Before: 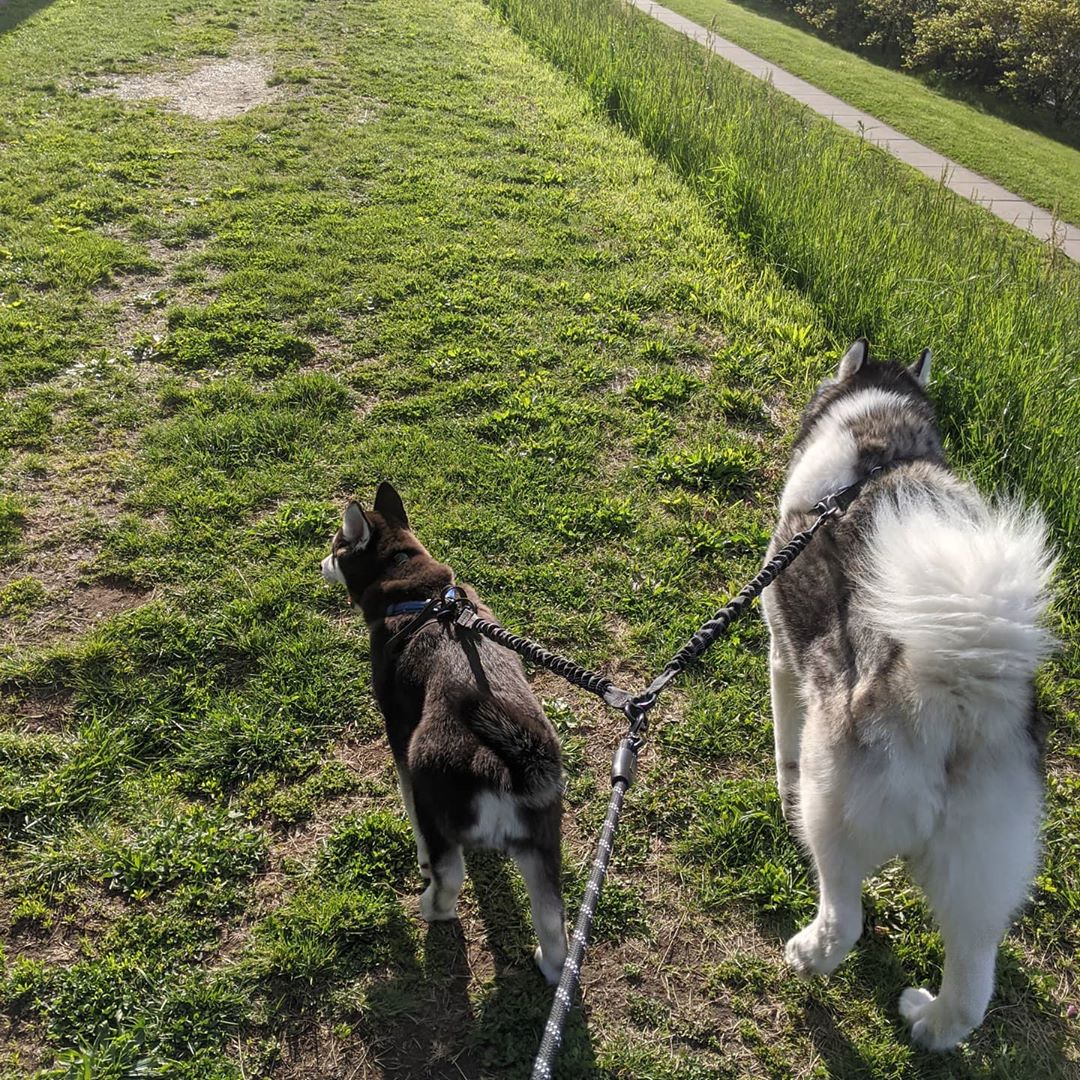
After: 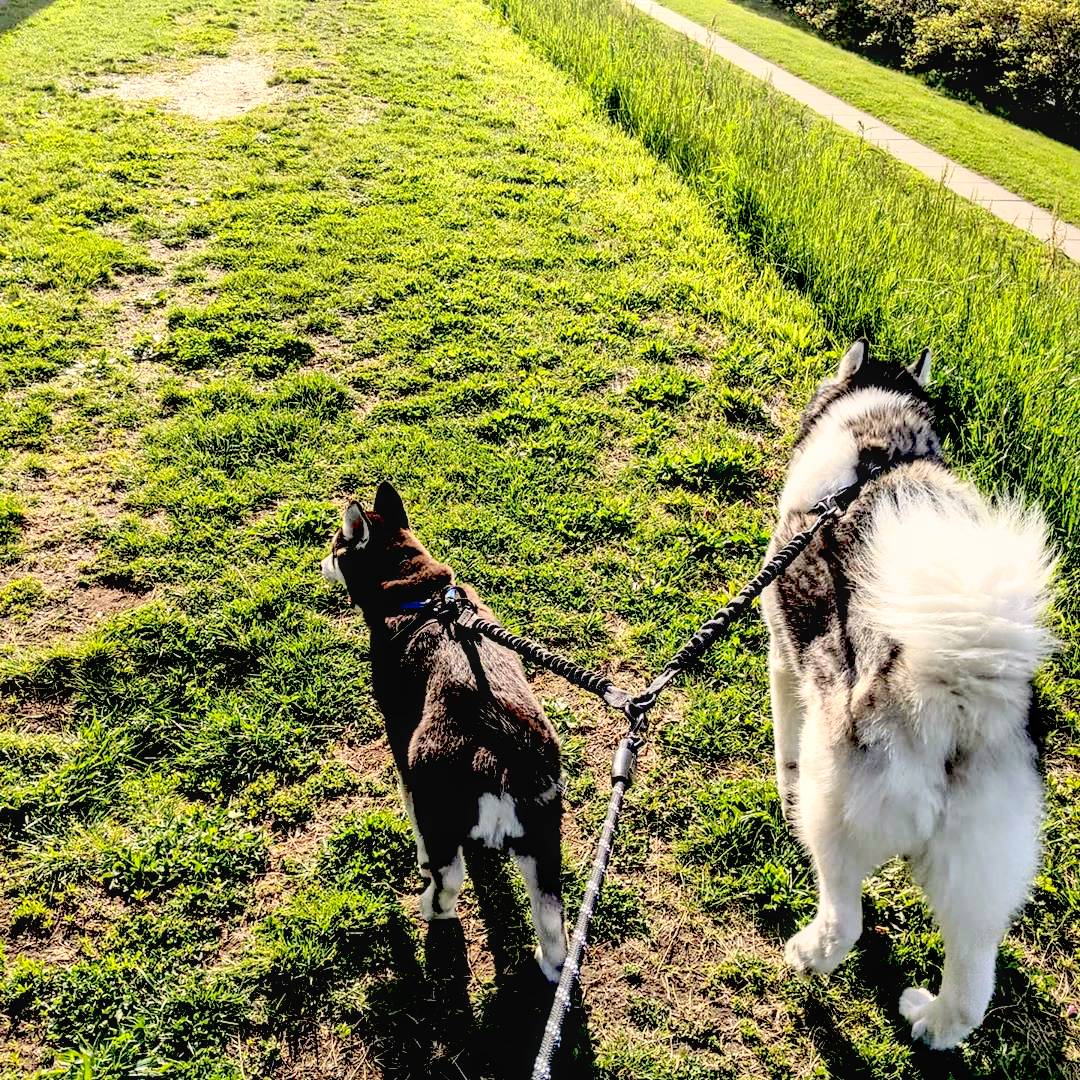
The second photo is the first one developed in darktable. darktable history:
exposure: black level correction 0.039, exposure 0.499 EV, compensate exposure bias true, compensate highlight preservation false
local contrast: on, module defaults
color calibration: x 0.334, y 0.35, temperature 5442.09 K
tone curve: curves: ch0 [(0, 0) (0.084, 0.074) (0.2, 0.297) (0.363, 0.591) (0.495, 0.765) (0.68, 0.901) (0.851, 0.967) (1, 1)], color space Lab, independent channels, preserve colors none
shadows and highlights: on, module defaults
